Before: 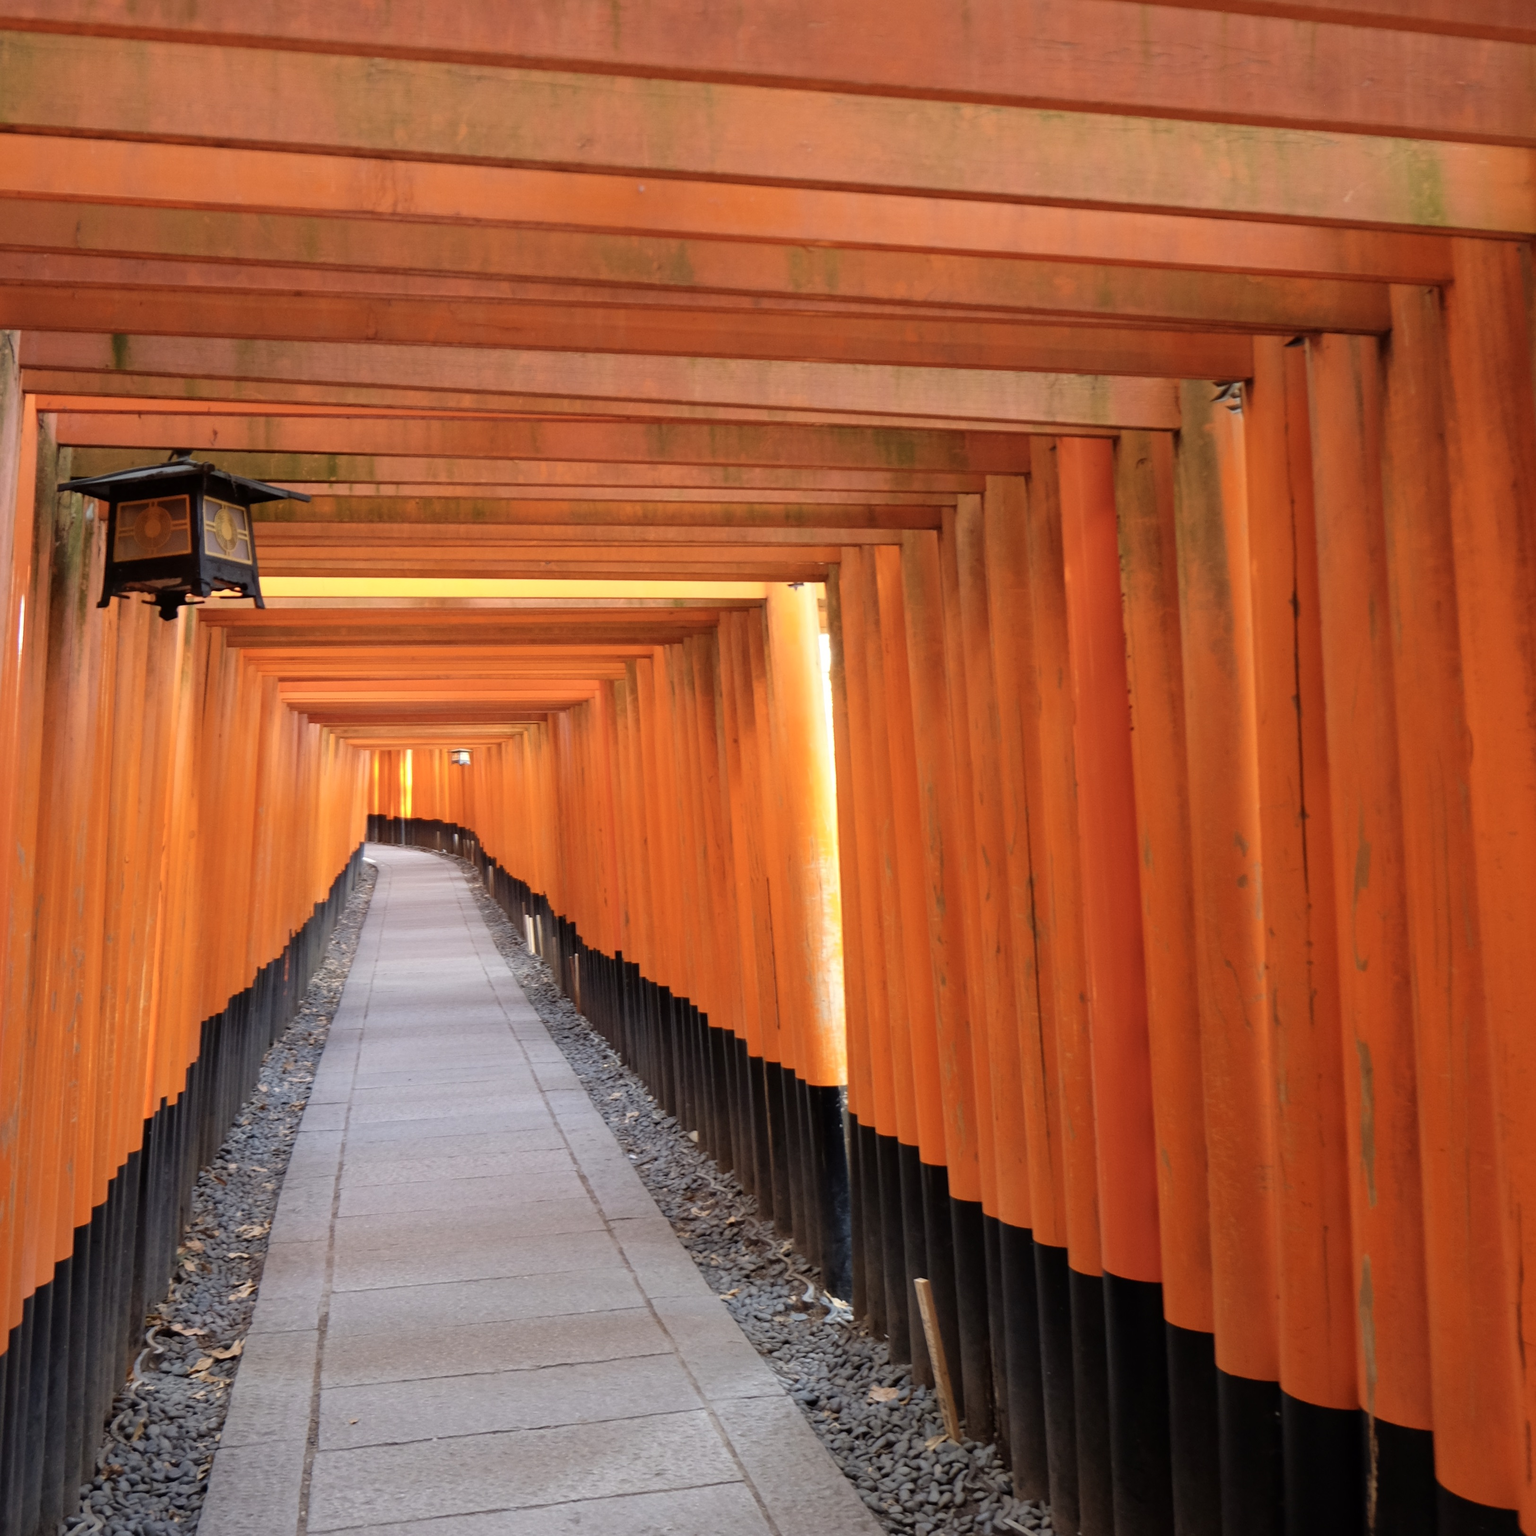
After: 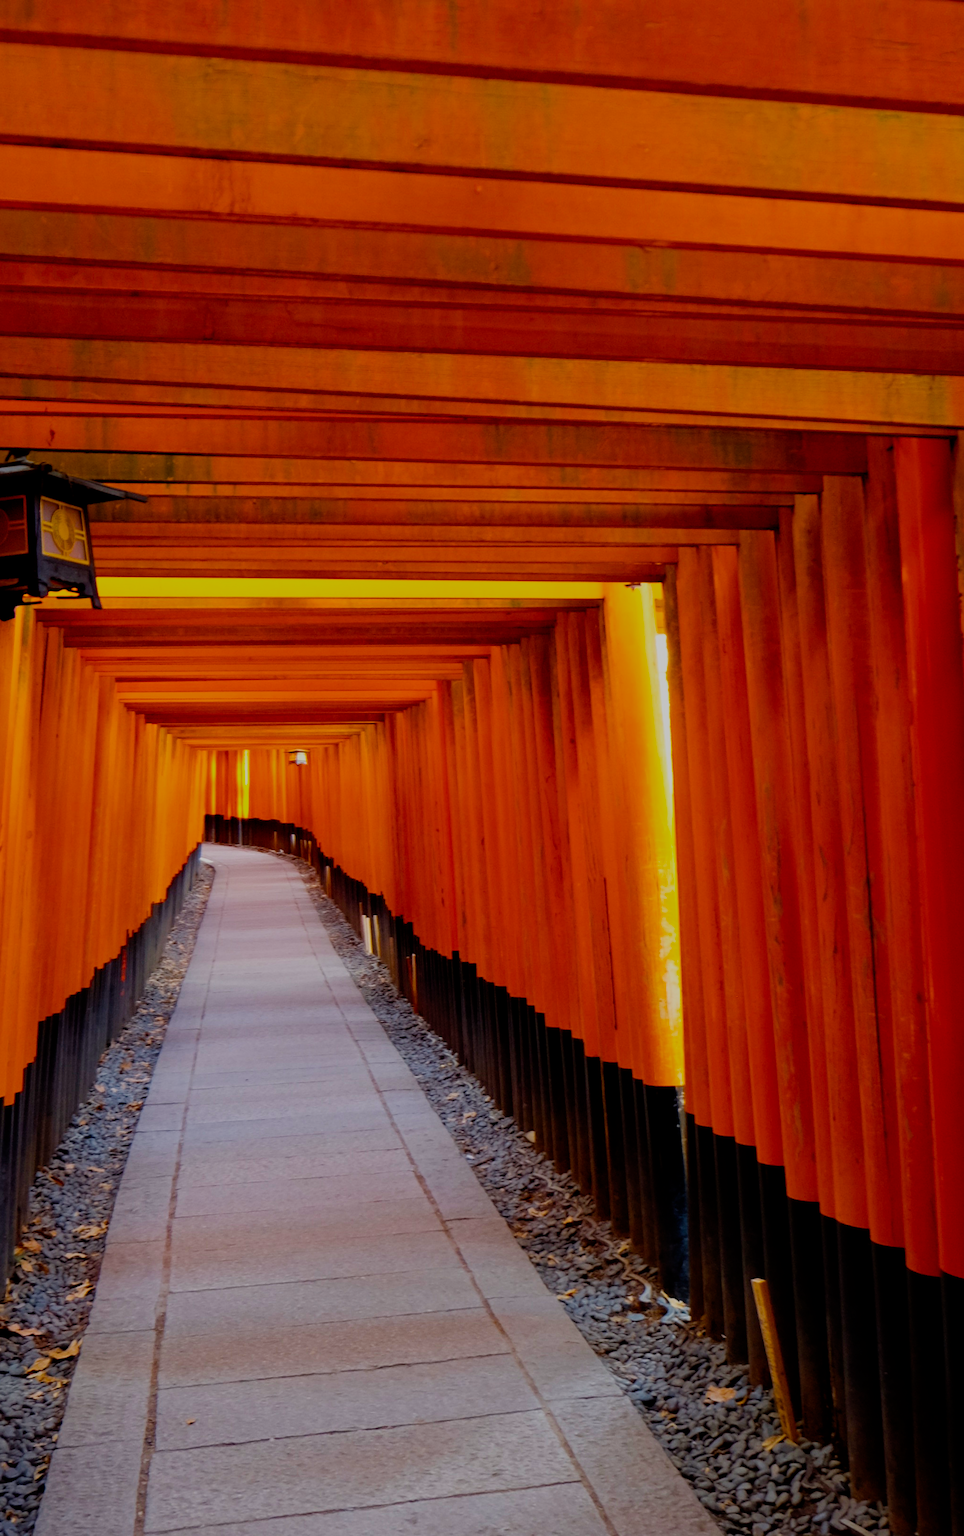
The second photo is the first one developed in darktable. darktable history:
color balance rgb: perceptual saturation grading › global saturation 100%
filmic rgb: middle gray luminance 29%, black relative exposure -10.3 EV, white relative exposure 5.5 EV, threshold 6 EV, target black luminance 0%, hardness 3.95, latitude 2.04%, contrast 1.132, highlights saturation mix 5%, shadows ↔ highlights balance 15.11%, preserve chrominance no, color science v3 (2019), use custom middle-gray values true, iterations of high-quality reconstruction 0, enable highlight reconstruction true
crop: left 10.644%, right 26.528%
